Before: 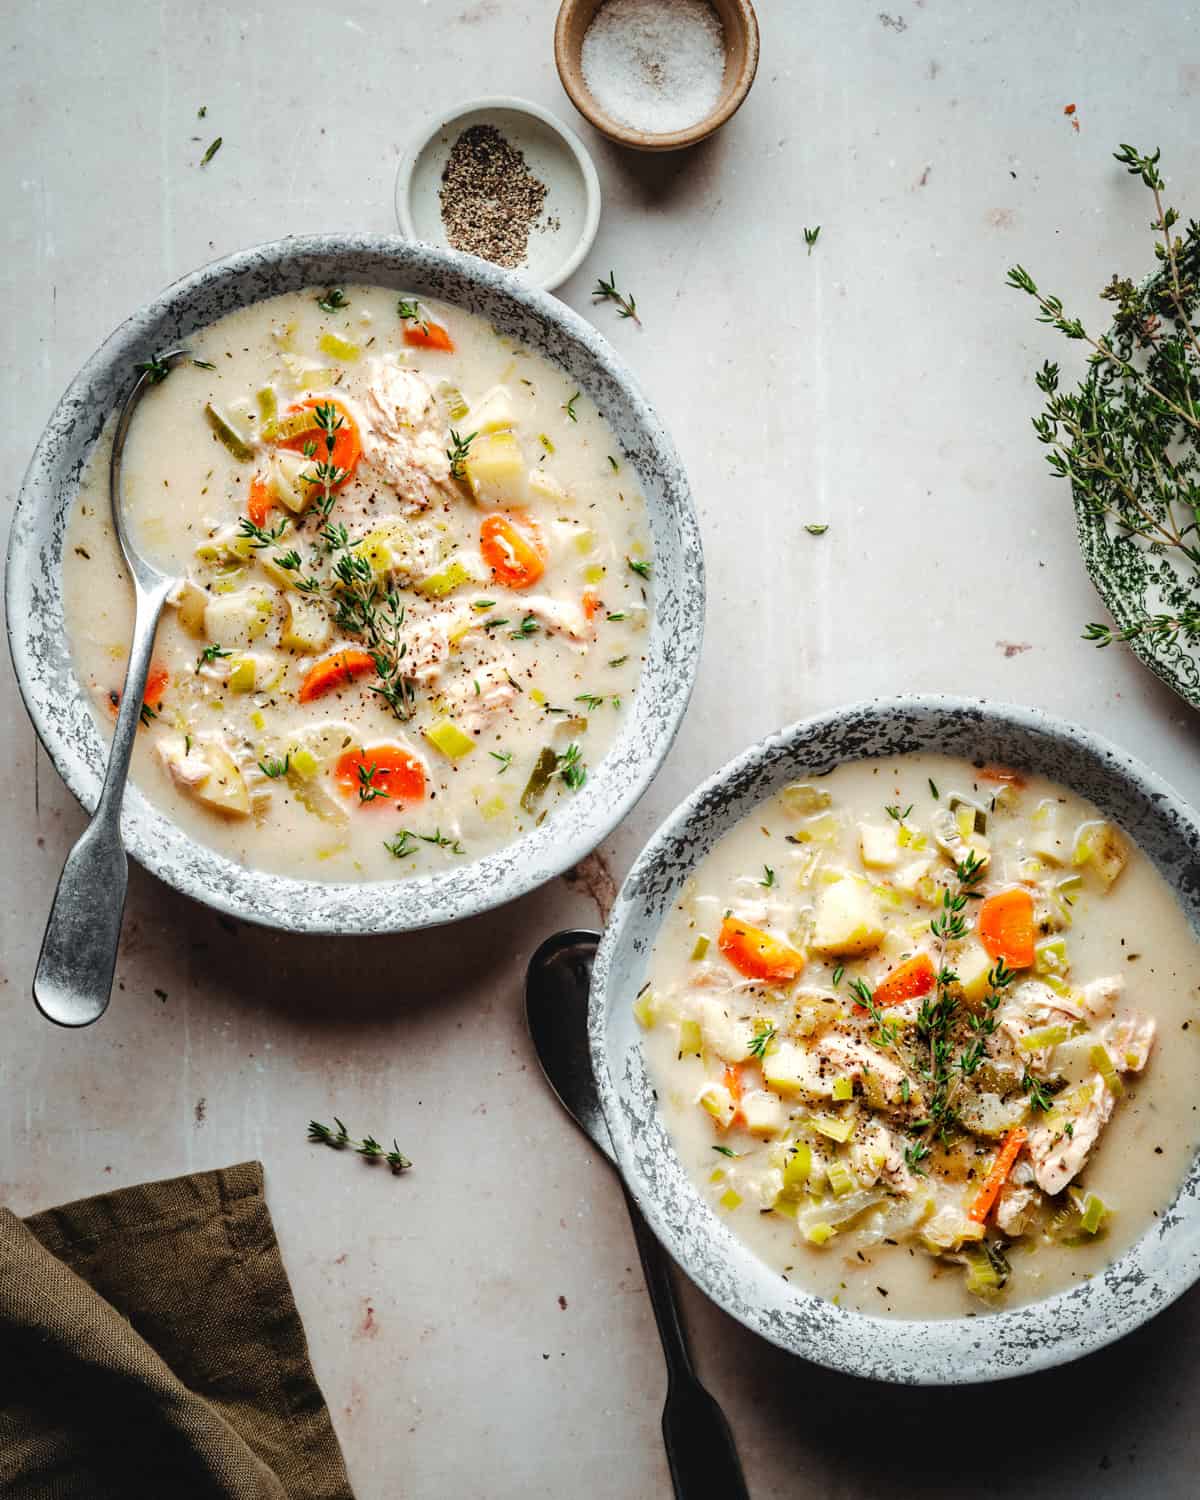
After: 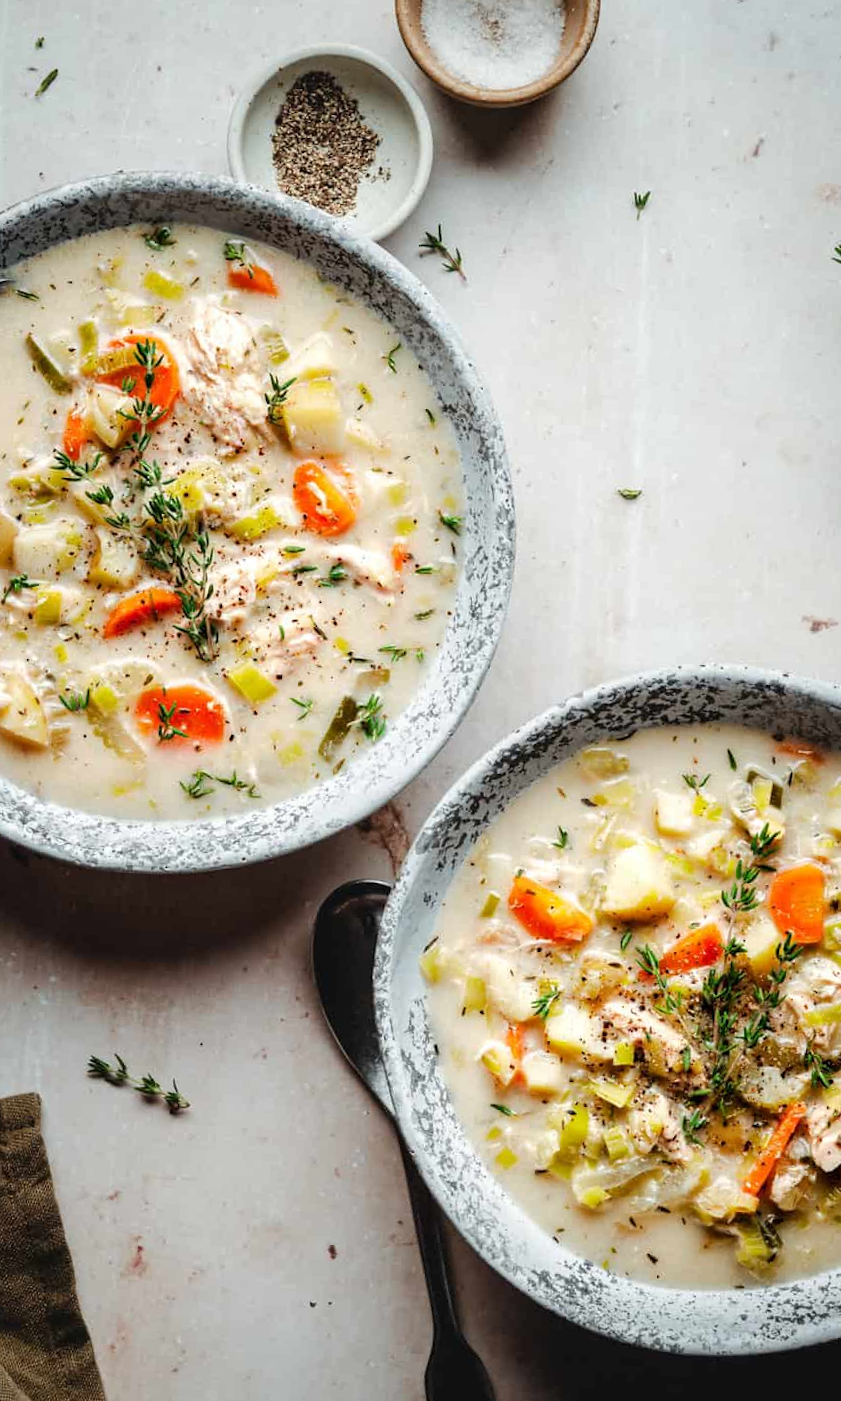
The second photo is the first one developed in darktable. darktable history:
crop and rotate: angle -3.24°, left 14.279%, top 0.029%, right 10.718%, bottom 0.077%
